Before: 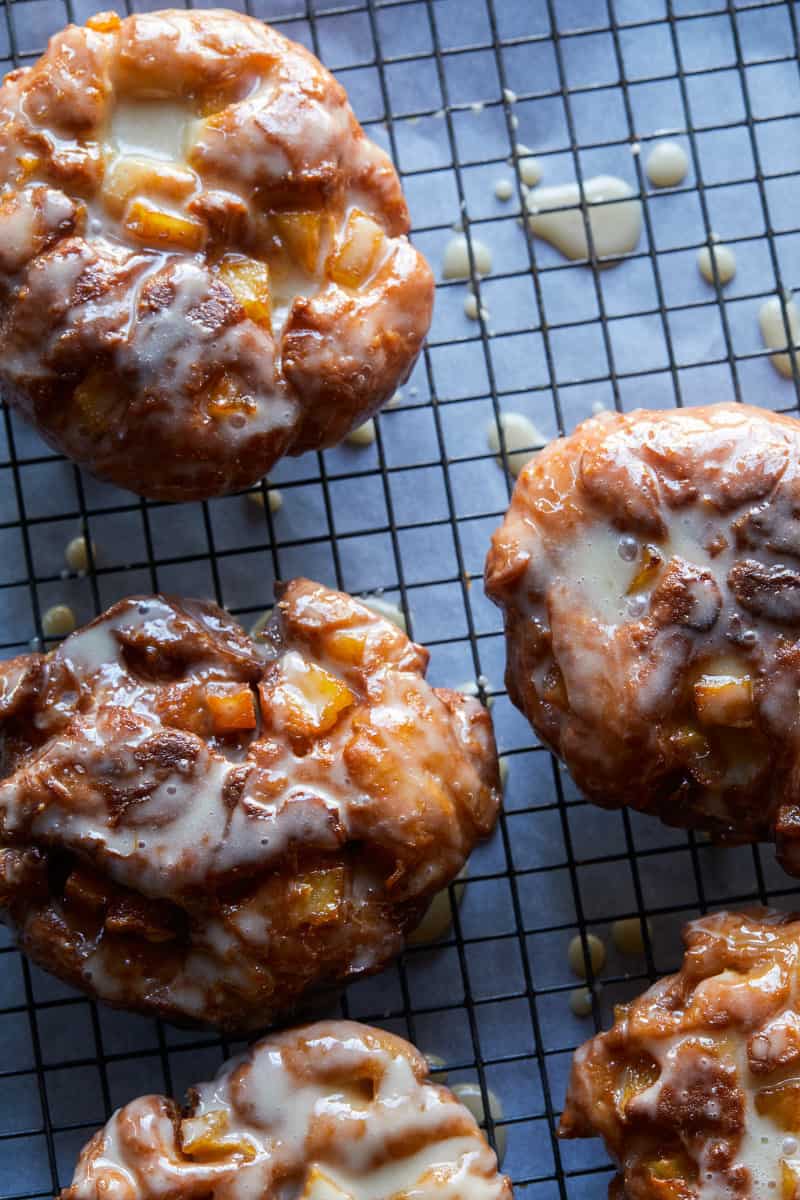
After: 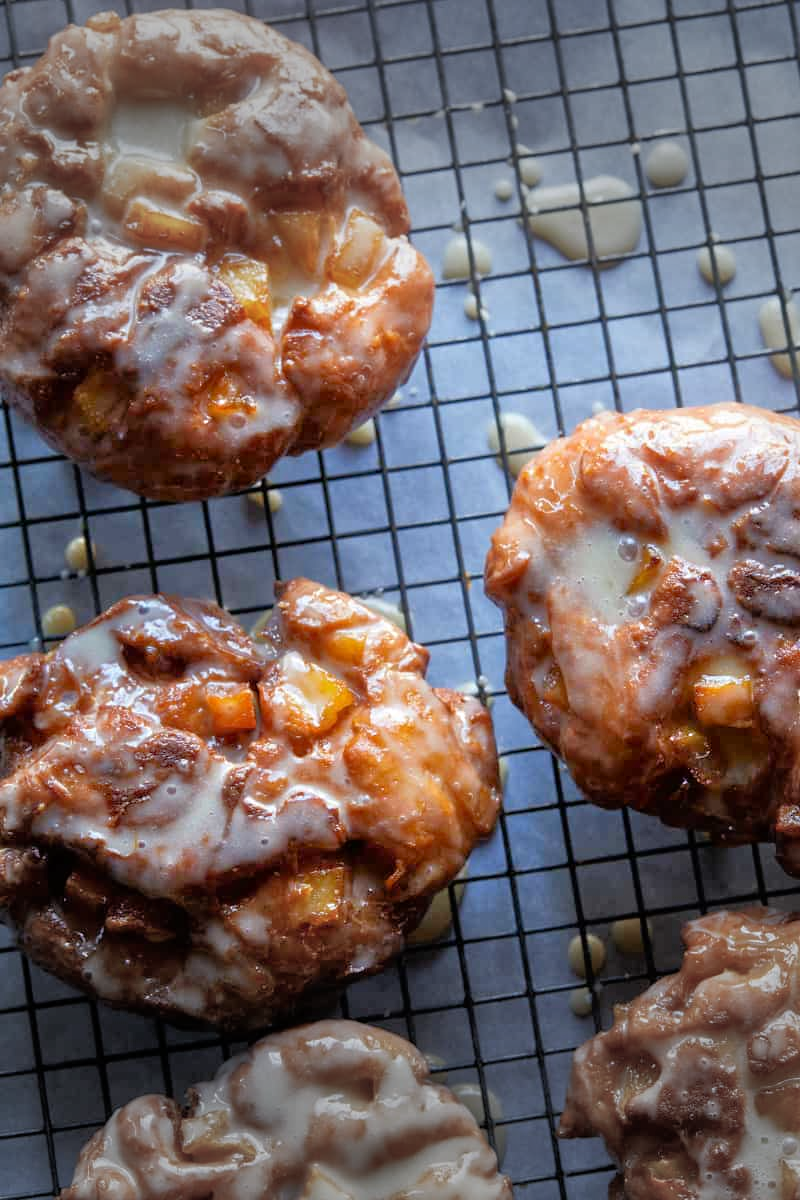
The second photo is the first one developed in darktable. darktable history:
tone equalizer: -7 EV 0.147 EV, -6 EV 0.589 EV, -5 EV 1.16 EV, -4 EV 1.34 EV, -3 EV 1.16 EV, -2 EV 0.6 EV, -1 EV 0.151 EV
vignetting: fall-off start 70.13%, width/height ratio 1.334
